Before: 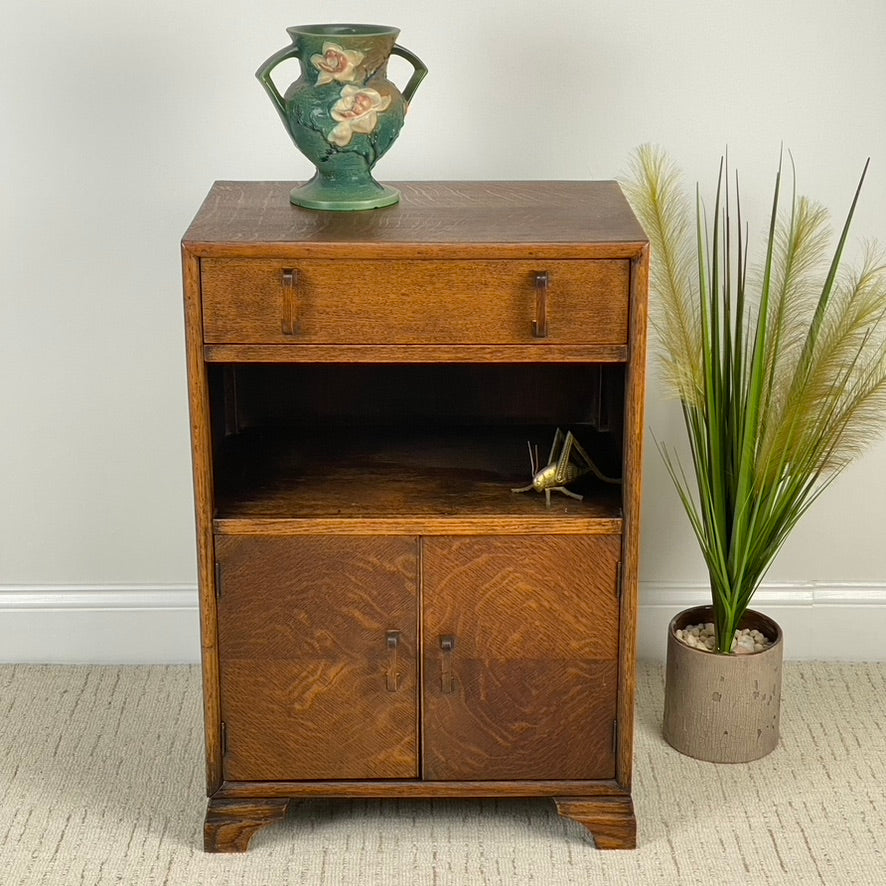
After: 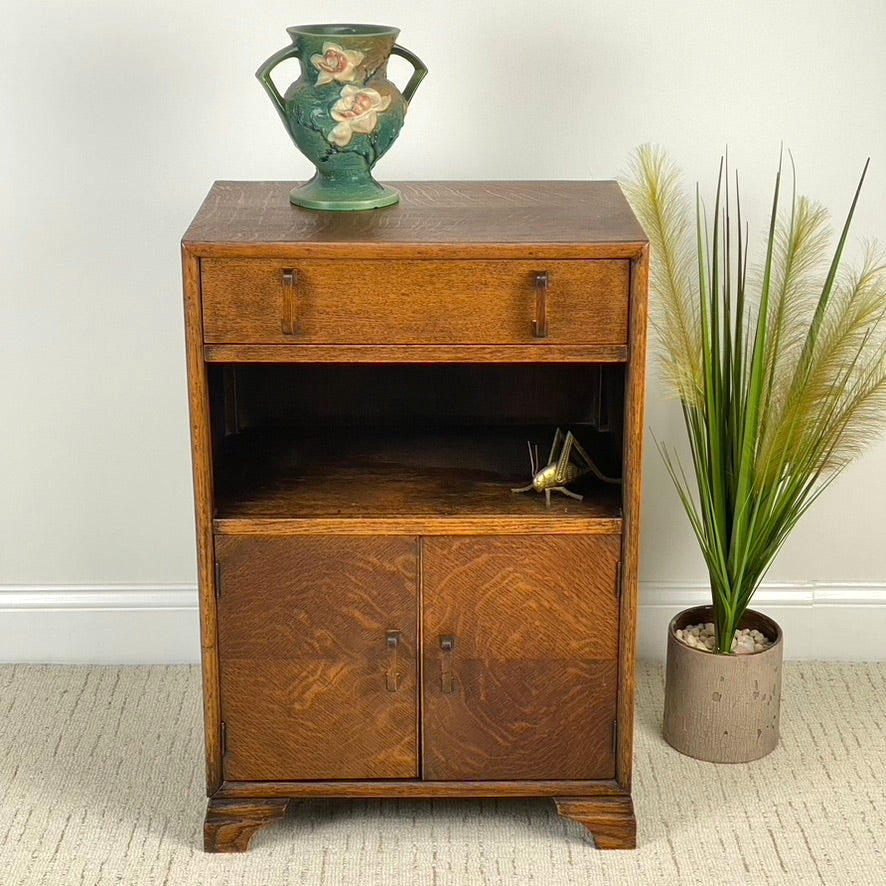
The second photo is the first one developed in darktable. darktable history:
exposure: black level correction 0, exposure 0.2 EV, compensate highlight preservation false
tone equalizer: edges refinement/feathering 500, mask exposure compensation -1.57 EV, preserve details no
